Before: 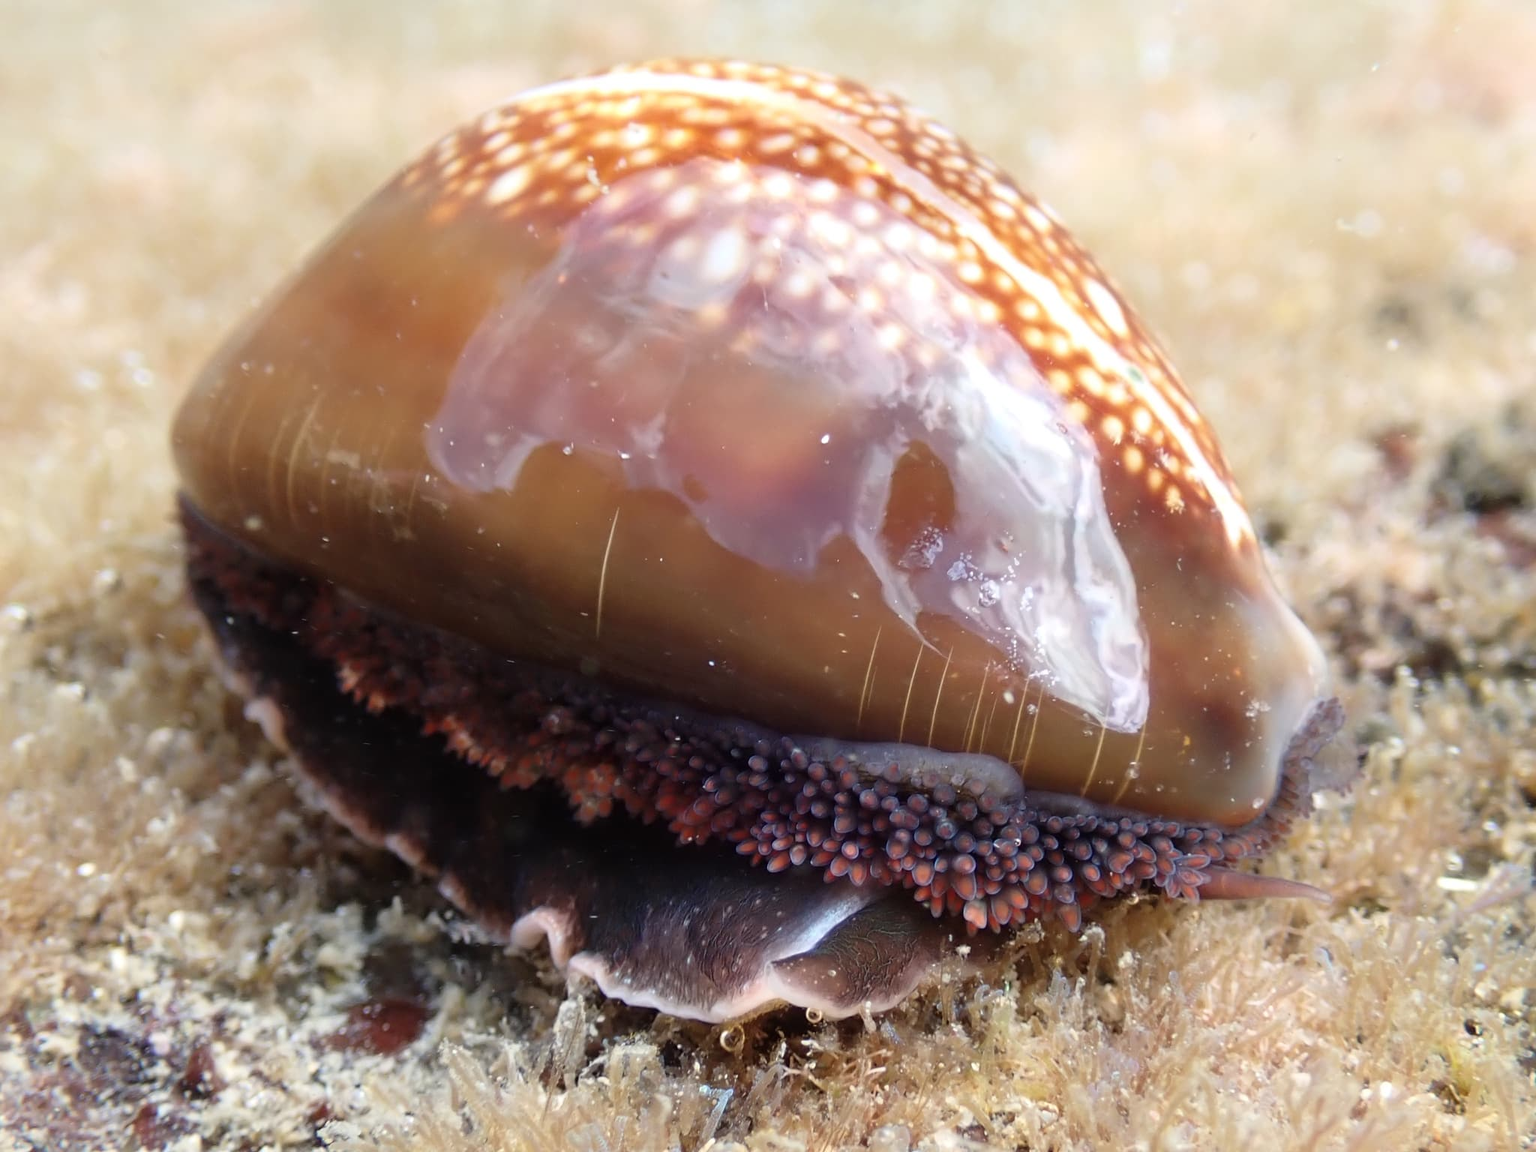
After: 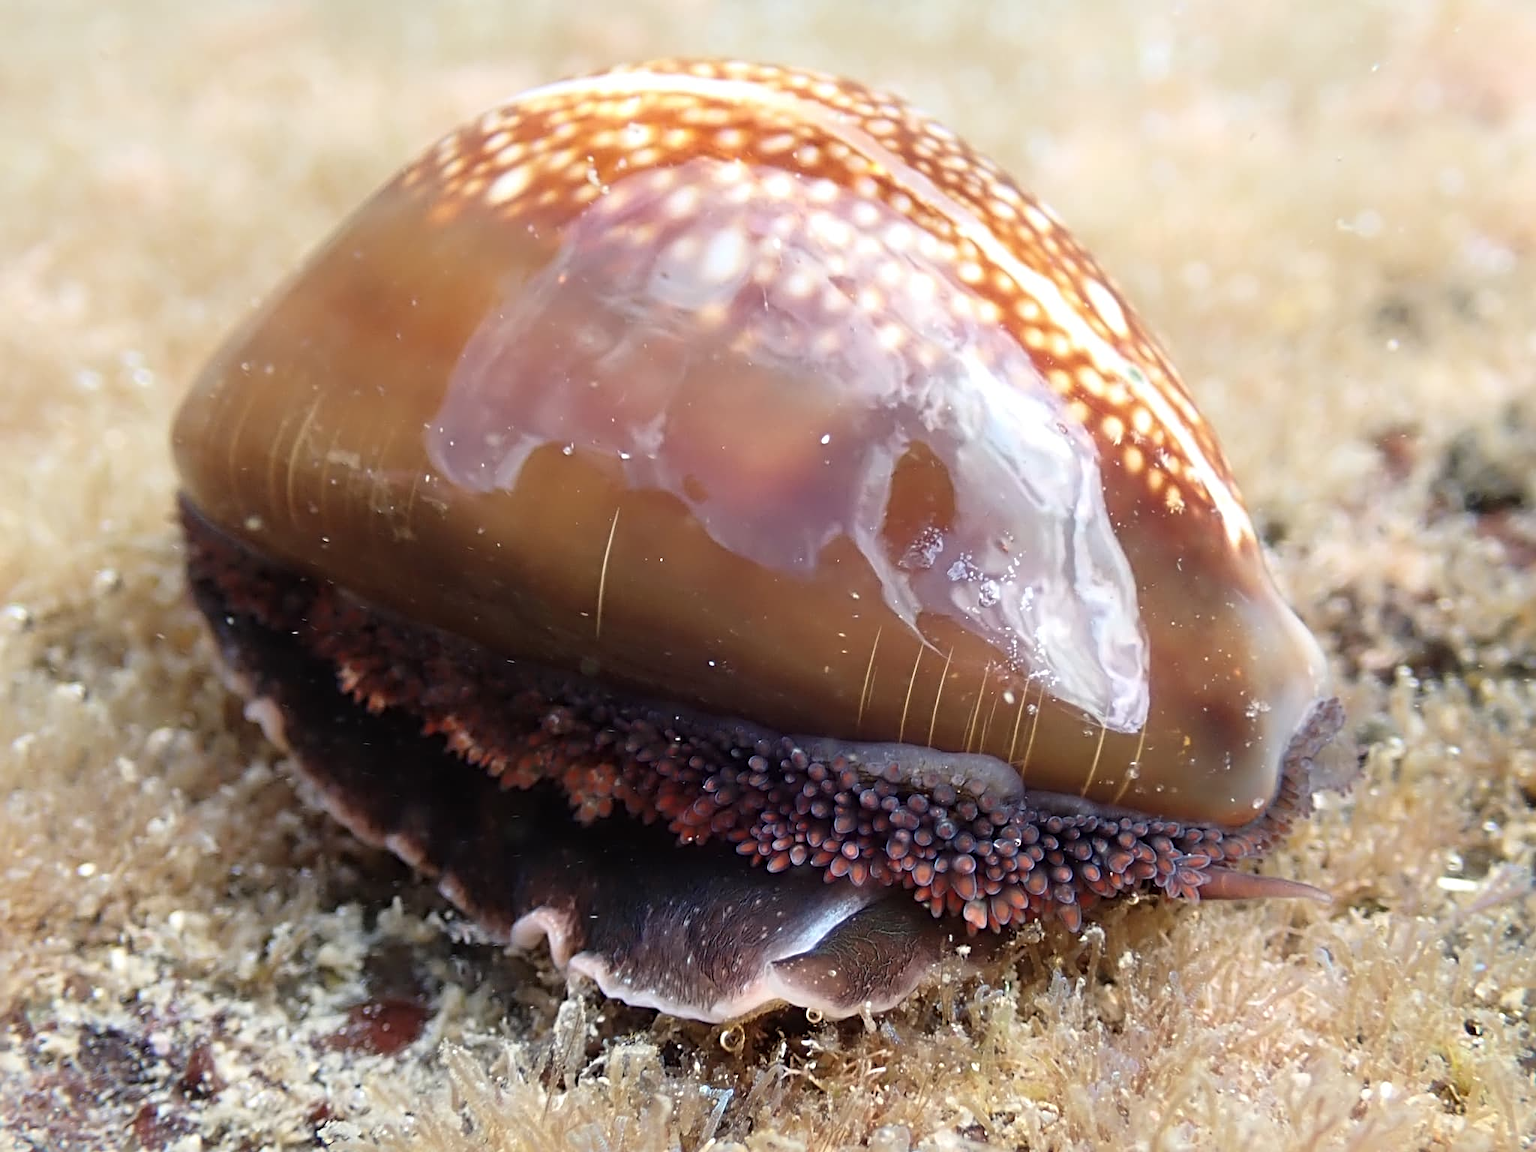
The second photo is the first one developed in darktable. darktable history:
sharpen: radius 3.96
